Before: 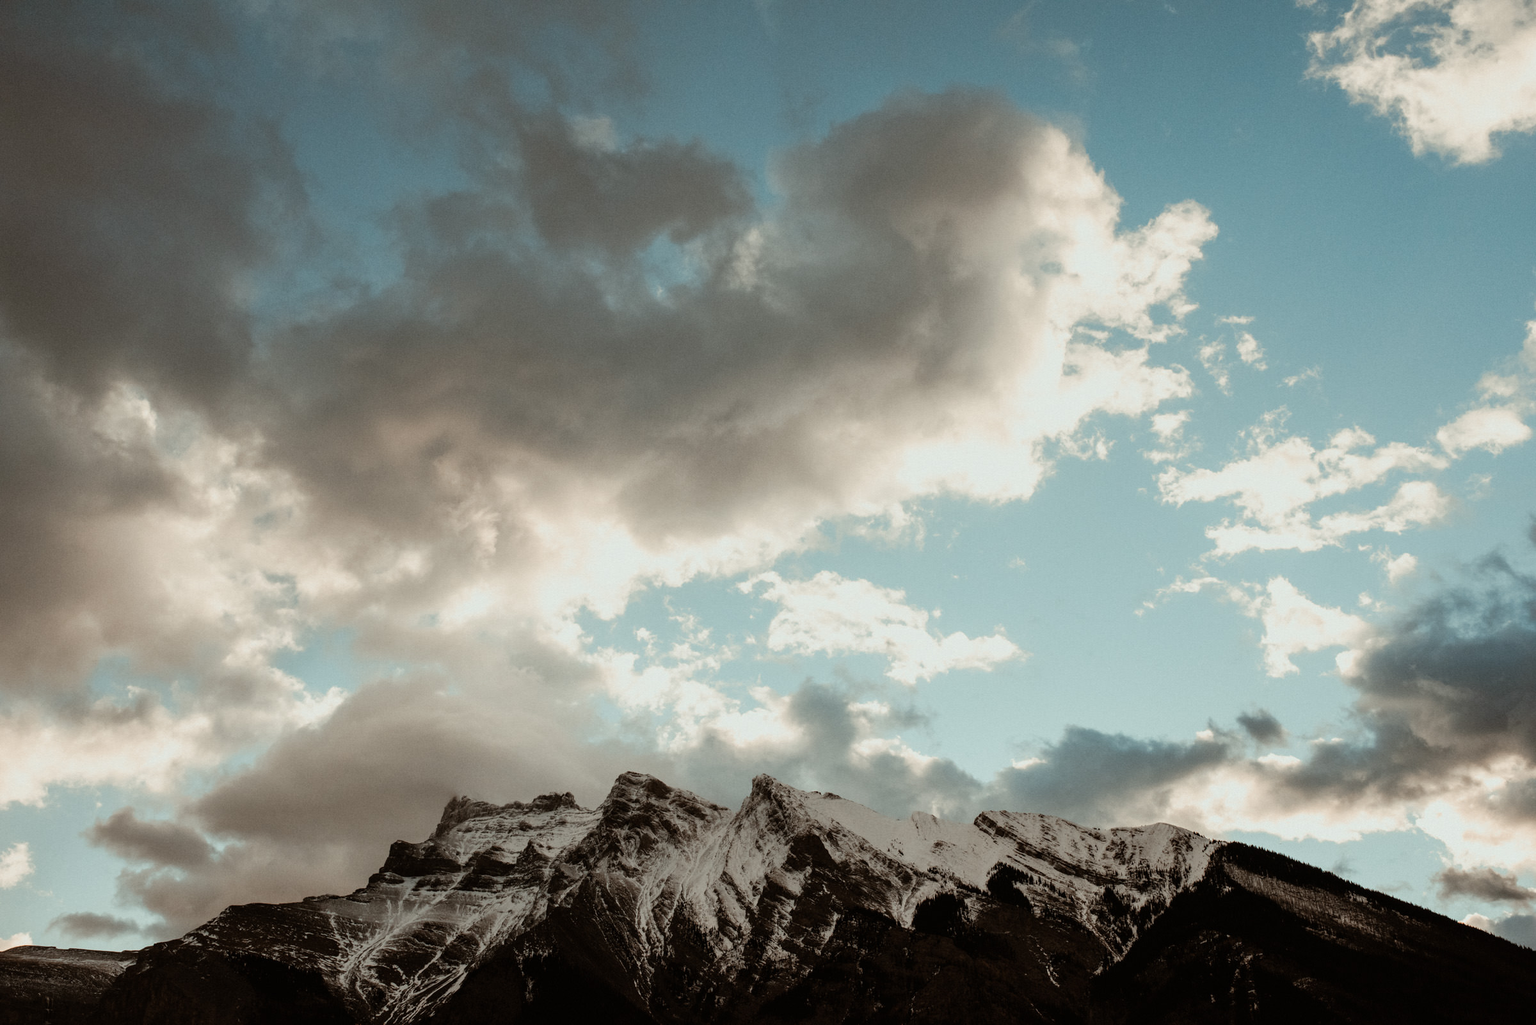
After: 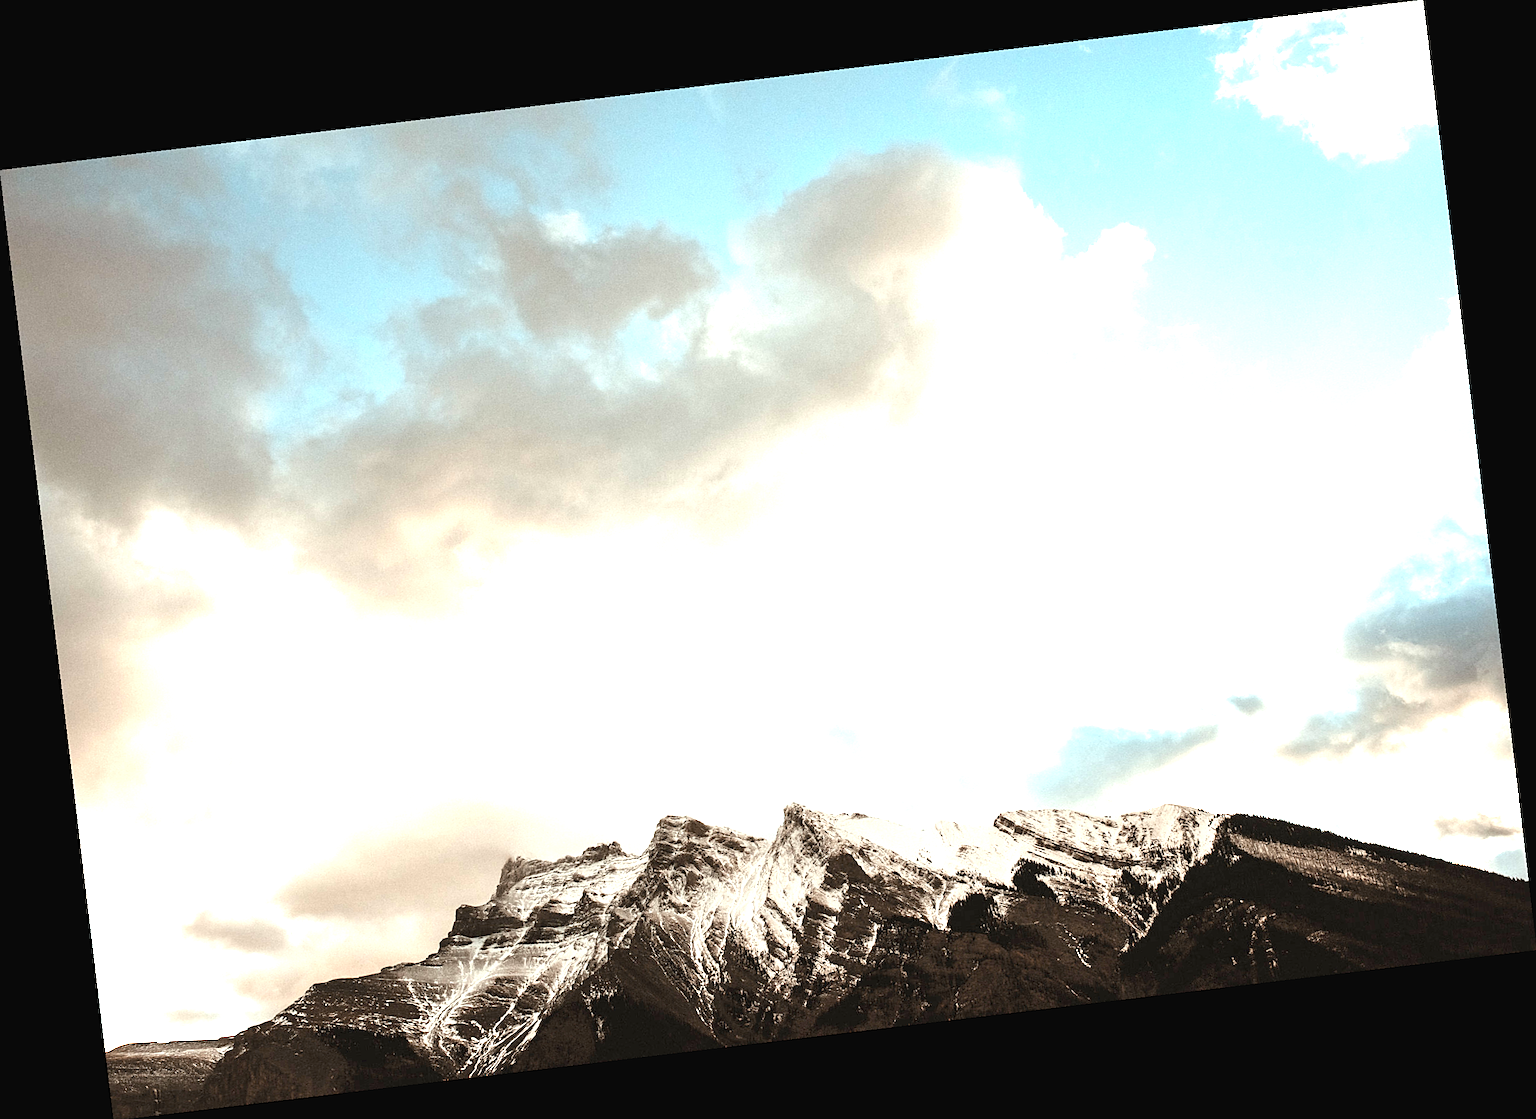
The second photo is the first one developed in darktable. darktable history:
rotate and perspective: rotation -6.83°, automatic cropping off
white balance: red 1, blue 1
sharpen: on, module defaults
exposure: black level correction 0, exposure 1.45 EV, compensate exposure bias true, compensate highlight preservation false
contrast brightness saturation: brightness 0.13
